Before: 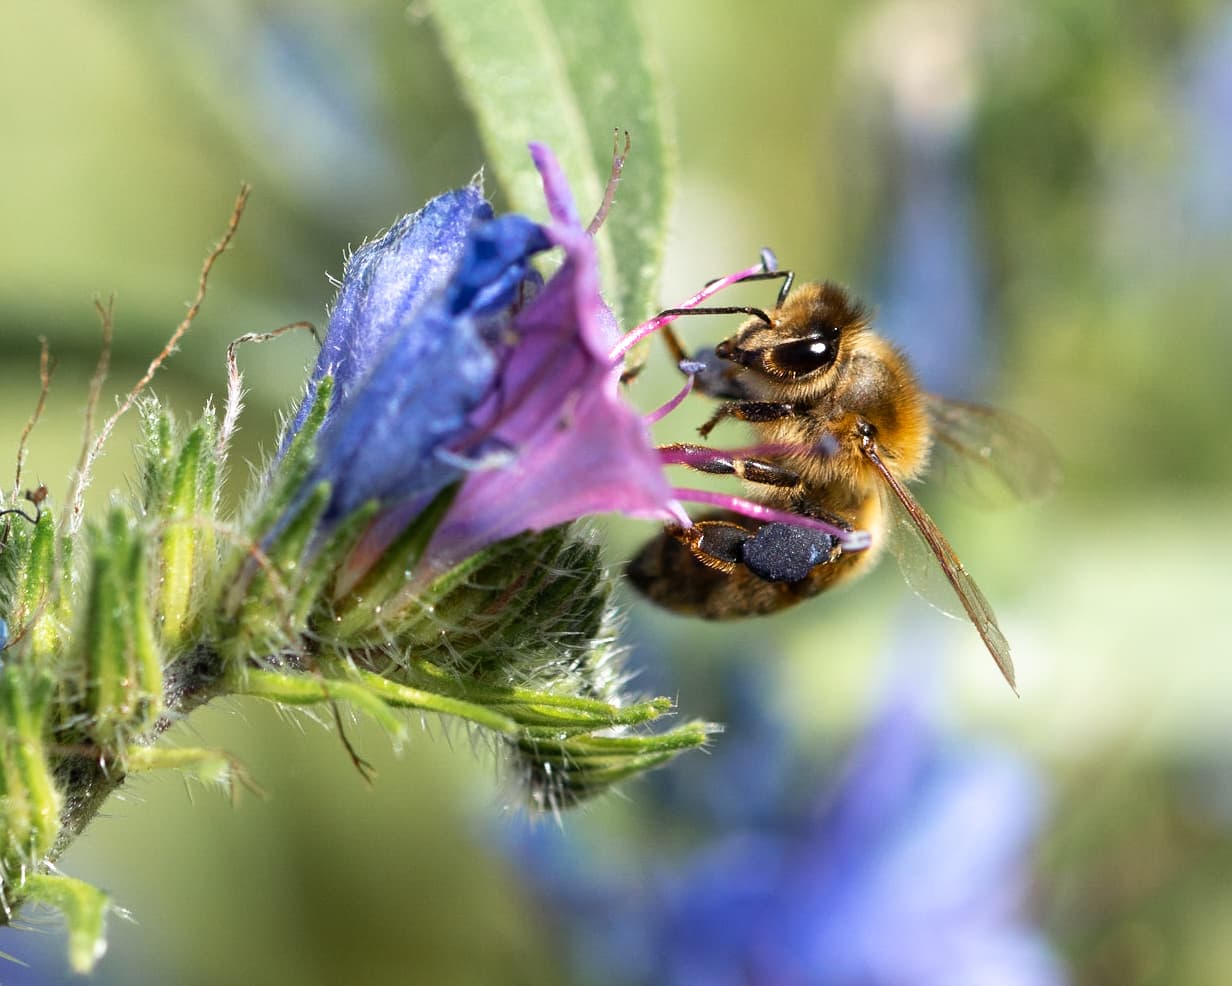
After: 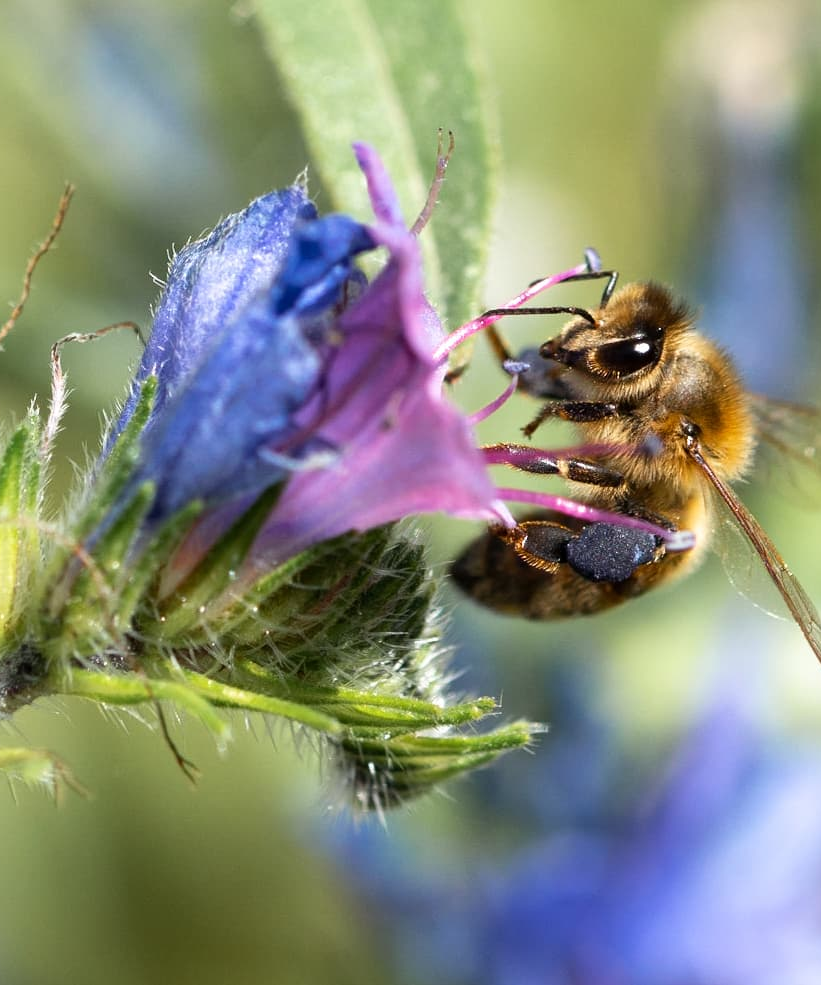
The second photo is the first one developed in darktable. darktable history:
crop and rotate: left 14.359%, right 18.926%
